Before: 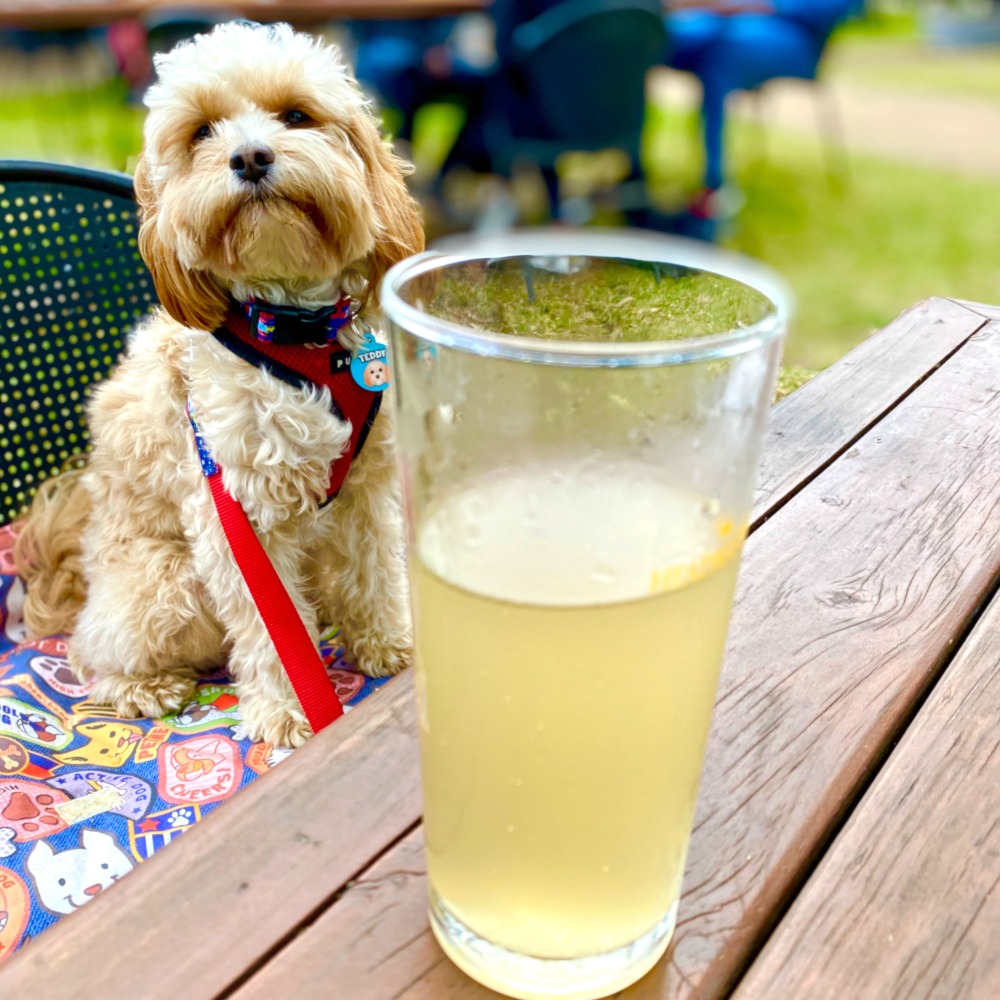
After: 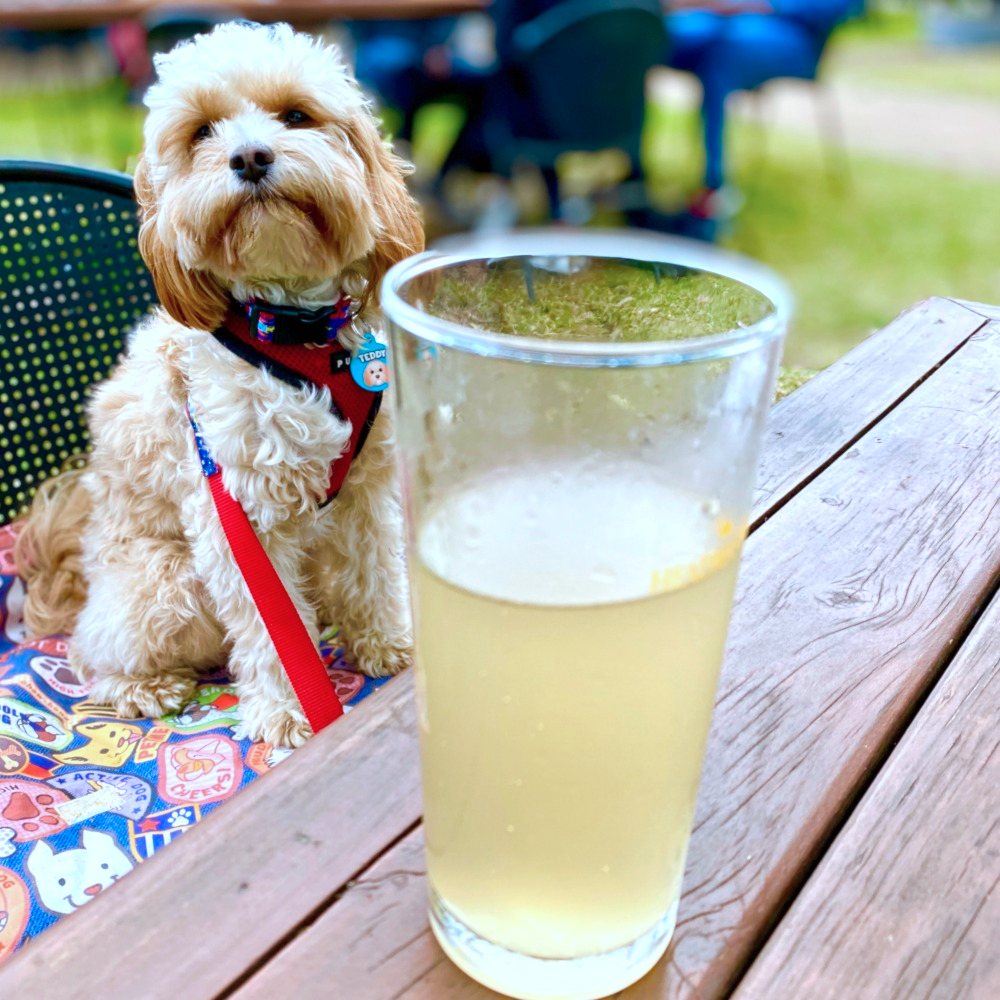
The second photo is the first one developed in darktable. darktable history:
color correction: highlights a* -1.98, highlights b* -18.34
